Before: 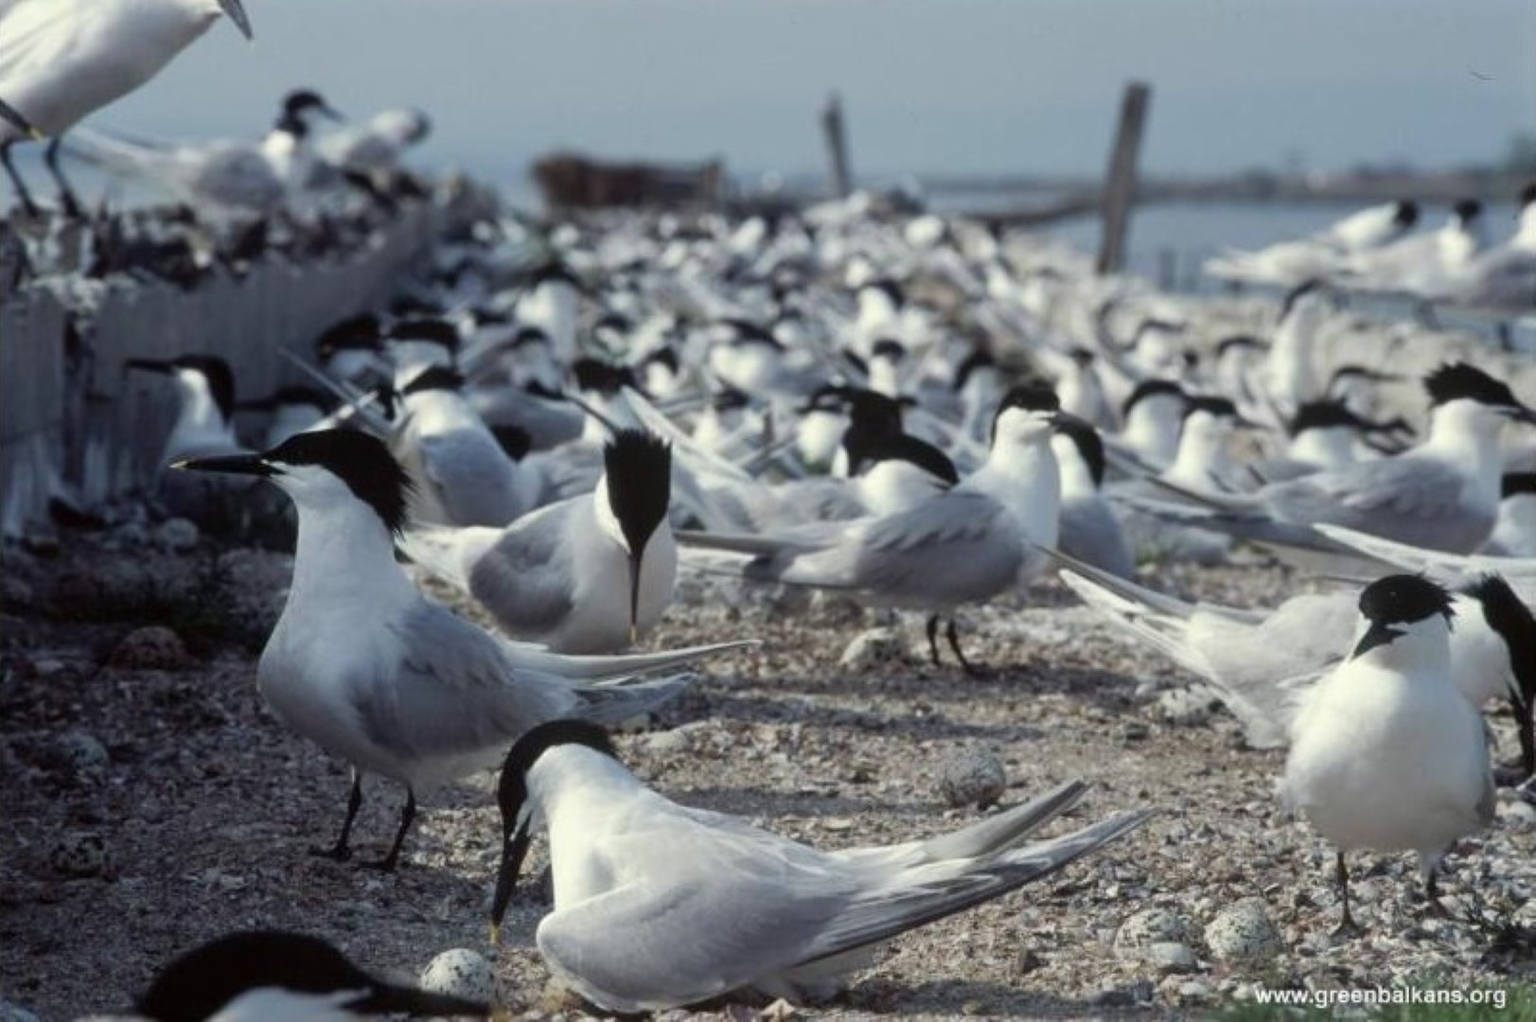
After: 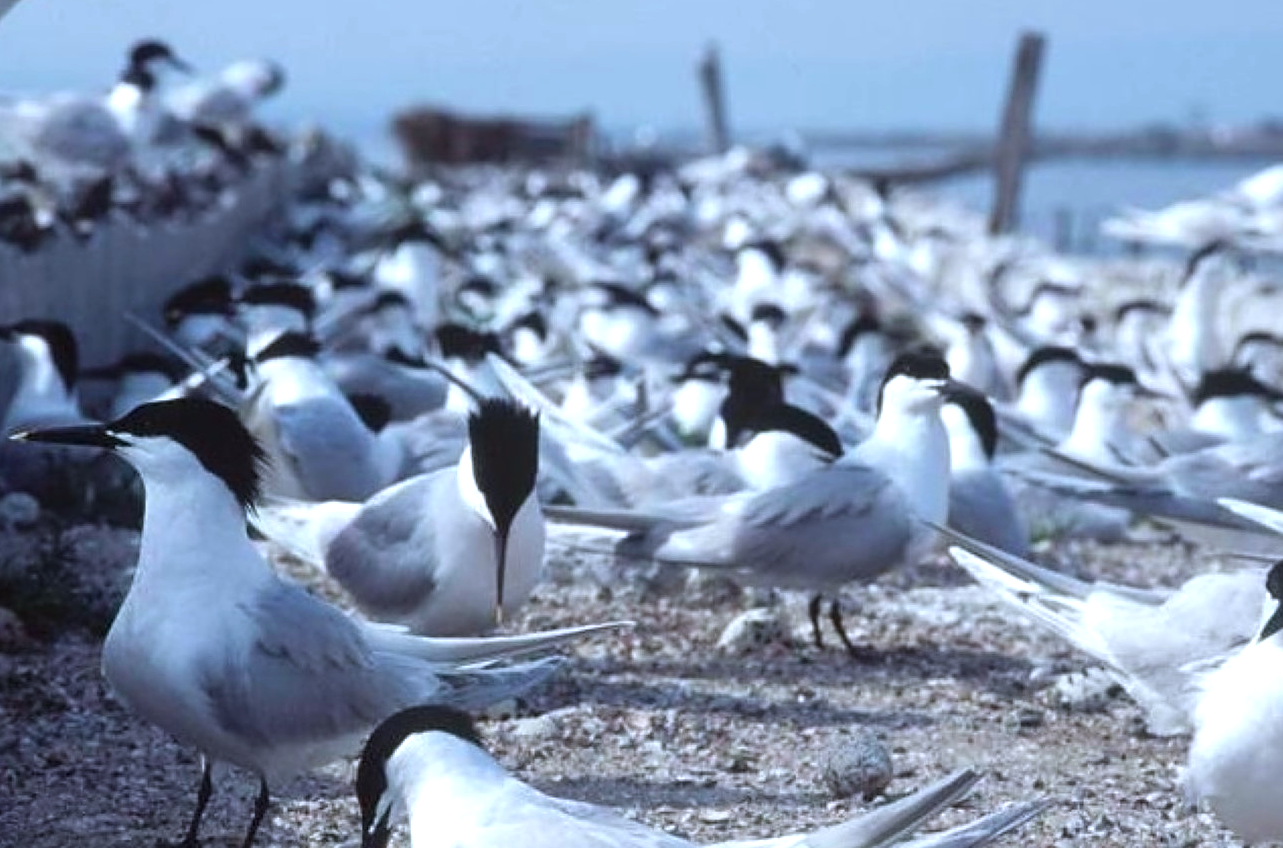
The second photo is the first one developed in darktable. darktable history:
crop and rotate: left 10.53%, top 5.093%, right 10.374%, bottom 16.387%
color calibration: output R [0.946, 0.065, -0.013, 0], output G [-0.246, 1.264, -0.017, 0], output B [0.046, -0.098, 1.05, 0], illuminant custom, x 0.373, y 0.388, temperature 4243.04 K
exposure: black level correction -0.002, exposure 0.528 EV, compensate highlight preservation false
sharpen: on, module defaults
